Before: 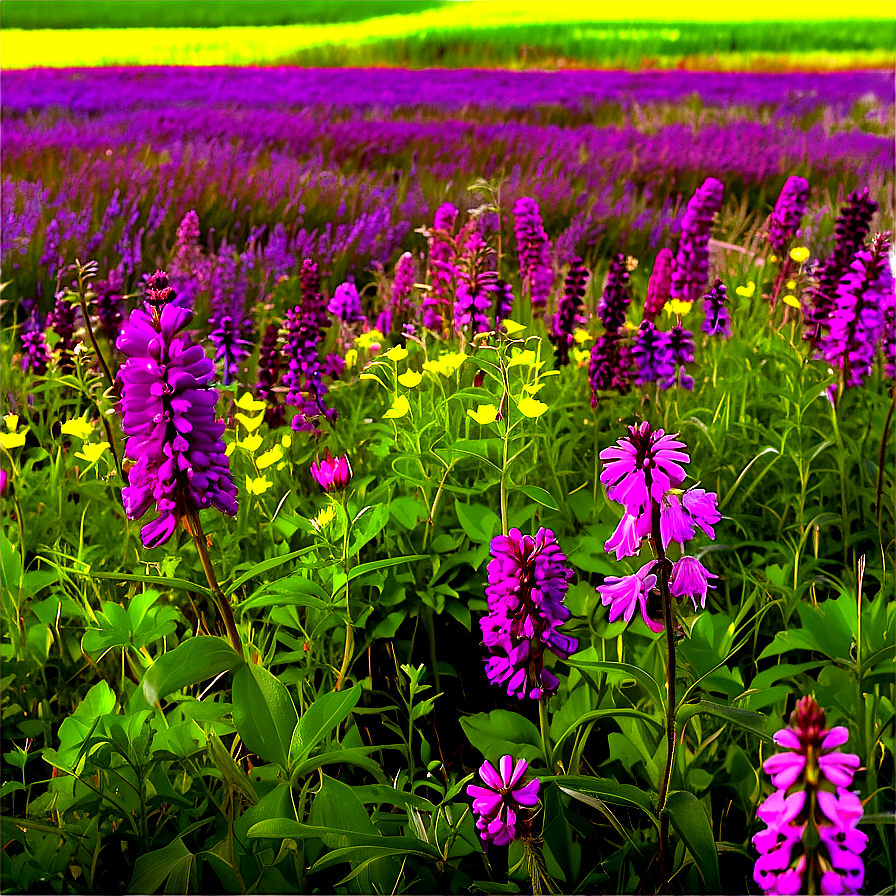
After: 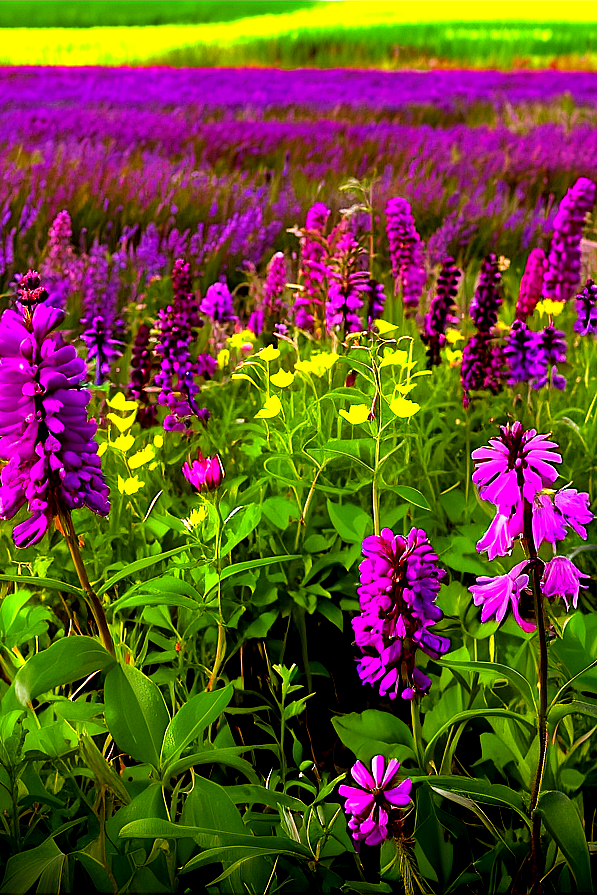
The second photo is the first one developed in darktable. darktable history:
crop and rotate: left 14.373%, right 18.956%
exposure: exposure 0.202 EV, compensate highlight preservation false
